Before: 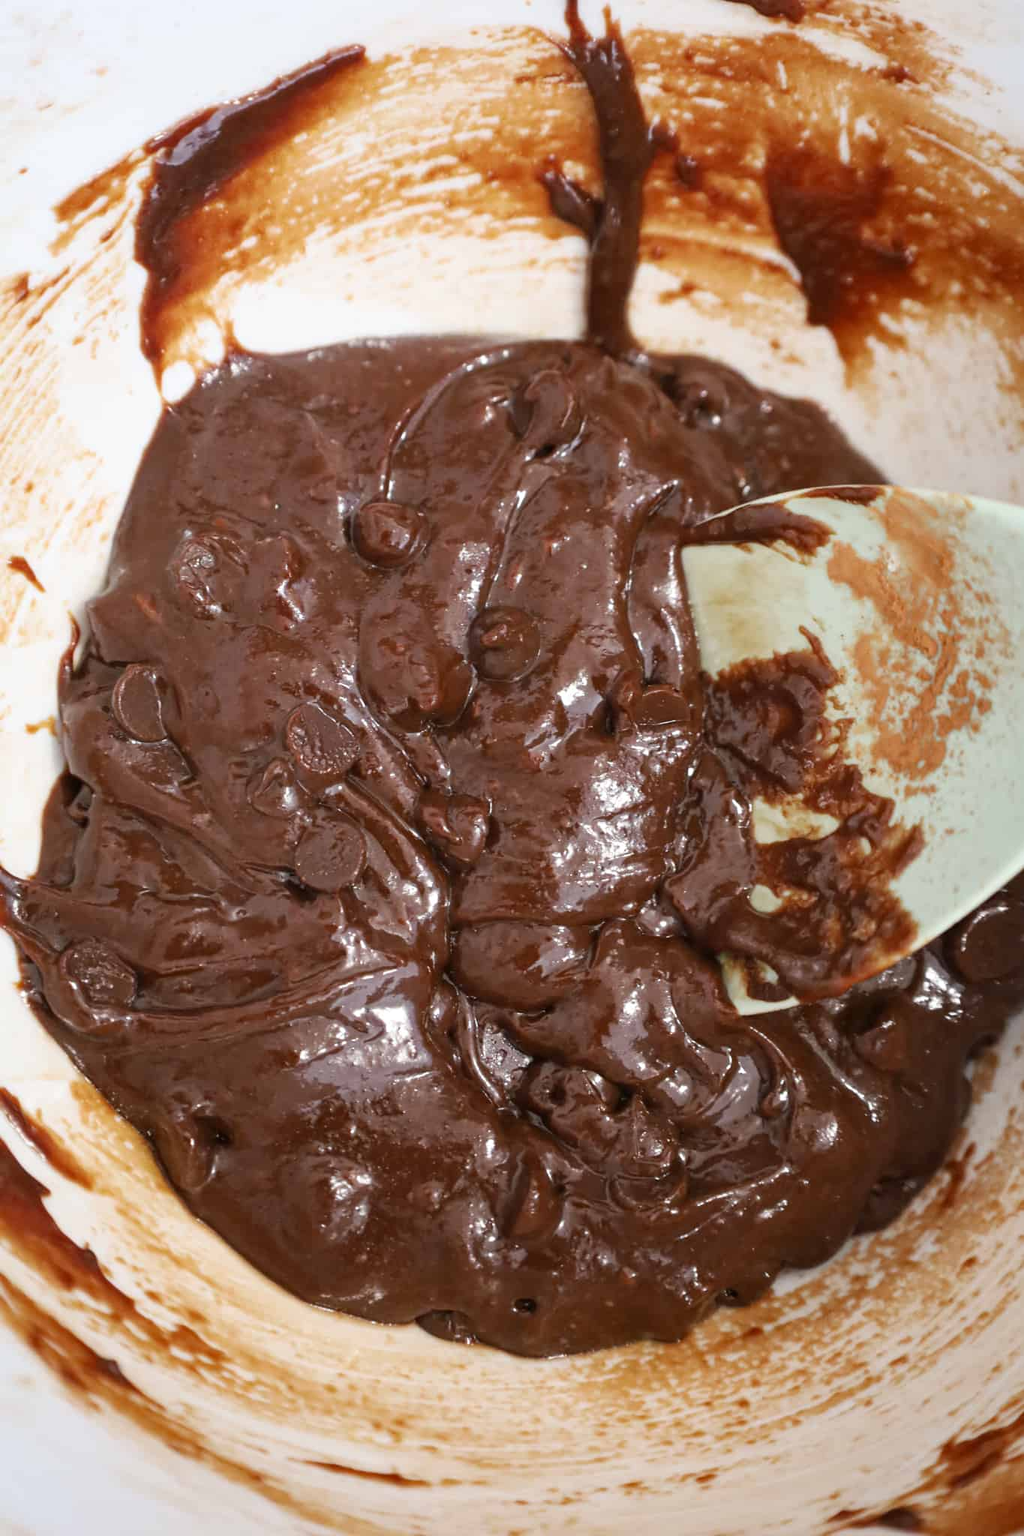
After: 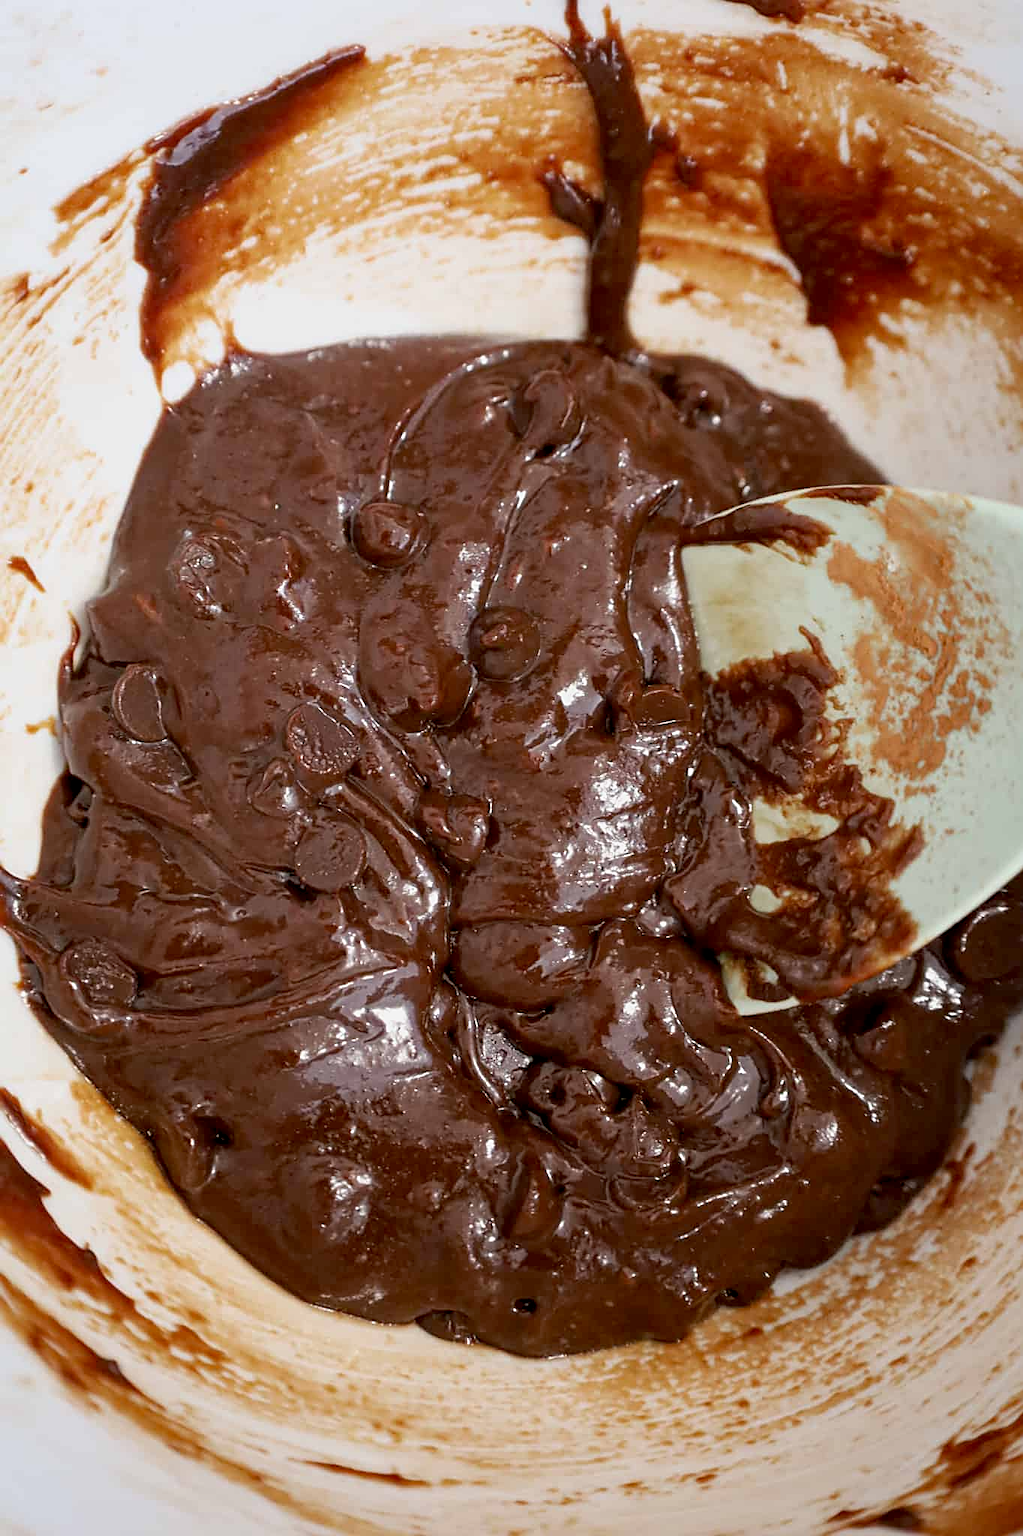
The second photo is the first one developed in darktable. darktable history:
exposure: black level correction 0.009, exposure -0.159 EV, compensate highlight preservation false
sharpen: on, module defaults
